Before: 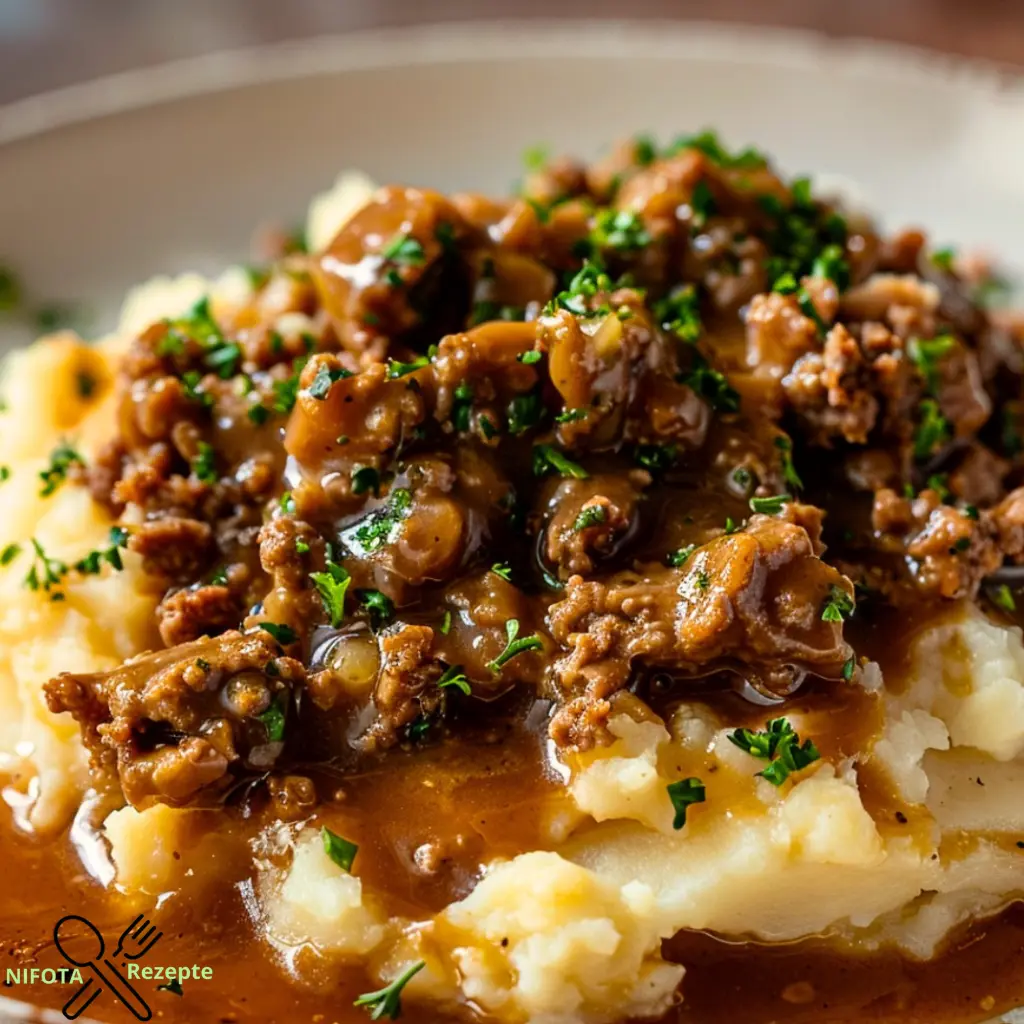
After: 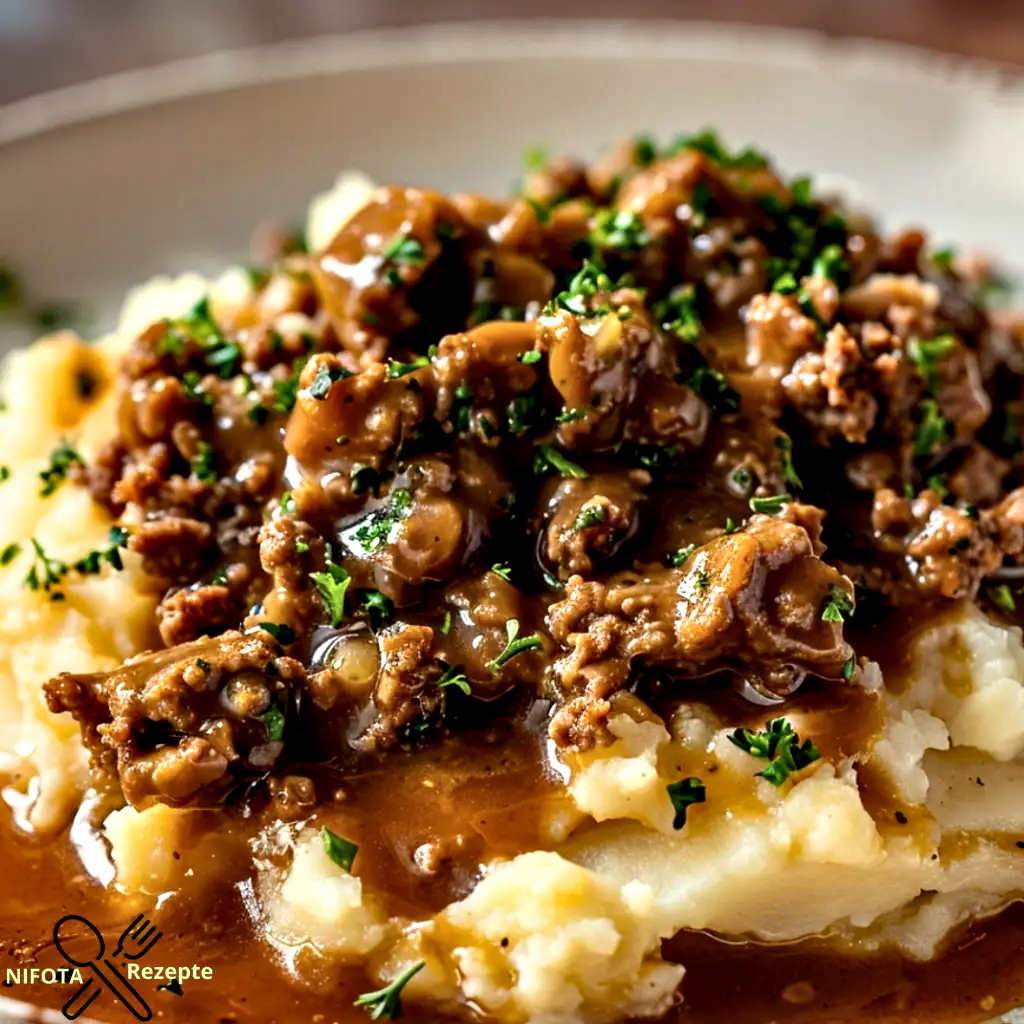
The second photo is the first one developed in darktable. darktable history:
contrast equalizer: y [[0.545, 0.572, 0.59, 0.59, 0.571, 0.545], [0.5 ×6], [0.5 ×6], [0 ×6], [0 ×6]]
